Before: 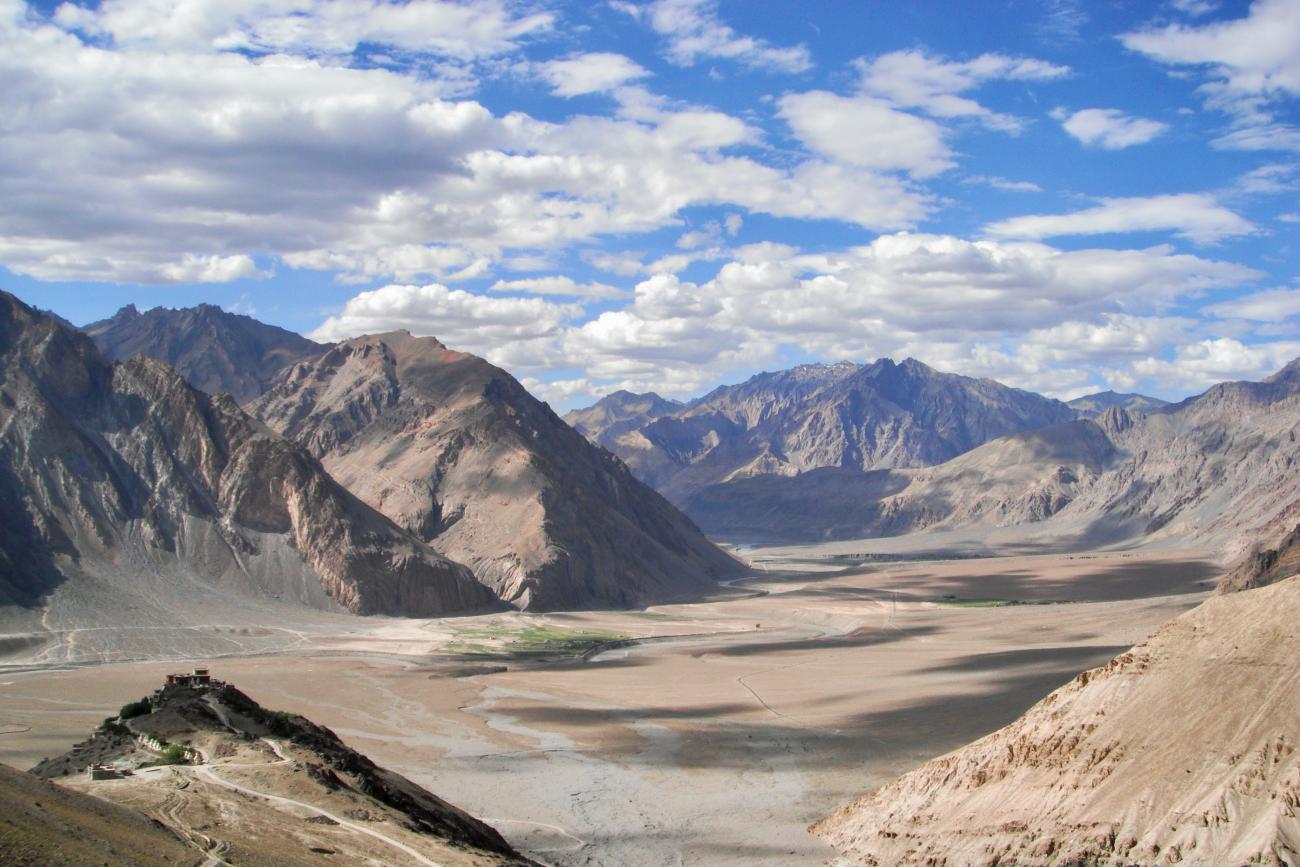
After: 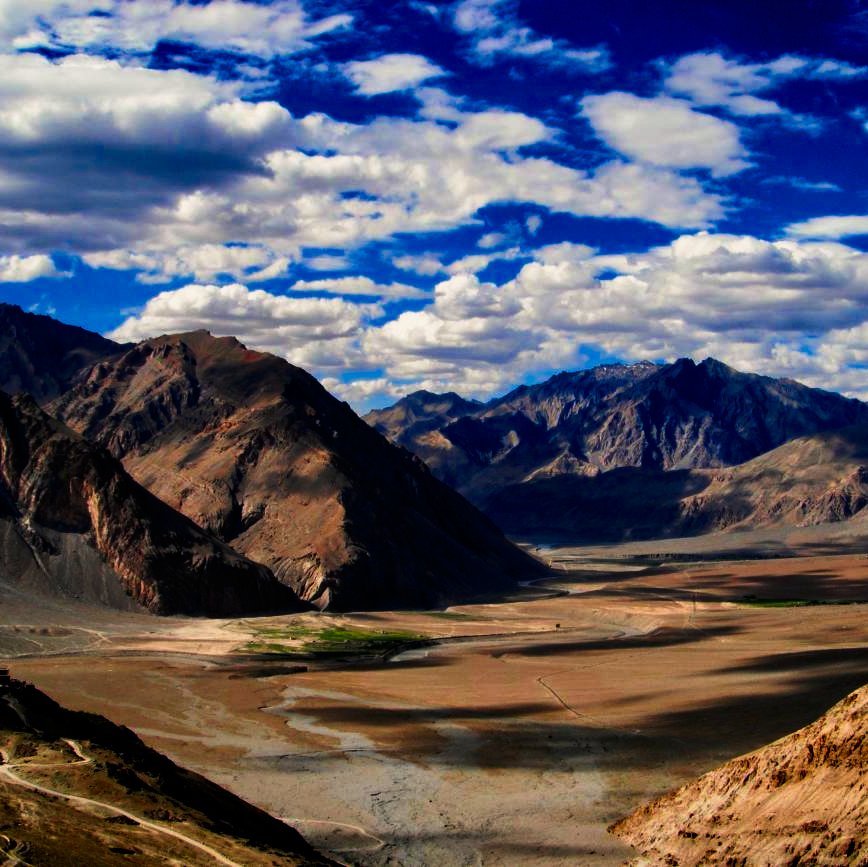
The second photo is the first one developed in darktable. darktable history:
color balance rgb: highlights gain › chroma 2.069%, highlights gain › hue 74.15°, perceptual saturation grading › global saturation 29.737%, saturation formula JzAzBz (2021)
exposure: exposure -1.444 EV, compensate highlight preservation false
tone curve: curves: ch0 [(0, 0) (0.003, 0) (0.011, 0) (0.025, 0) (0.044, 0.001) (0.069, 0.003) (0.1, 0.003) (0.136, 0.006) (0.177, 0.014) (0.224, 0.056) (0.277, 0.128) (0.335, 0.218) (0.399, 0.346) (0.468, 0.512) (0.543, 0.713) (0.623, 0.898) (0.709, 0.987) (0.801, 0.99) (0.898, 0.99) (1, 1)], preserve colors none
crop: left 15.411%, right 17.8%
